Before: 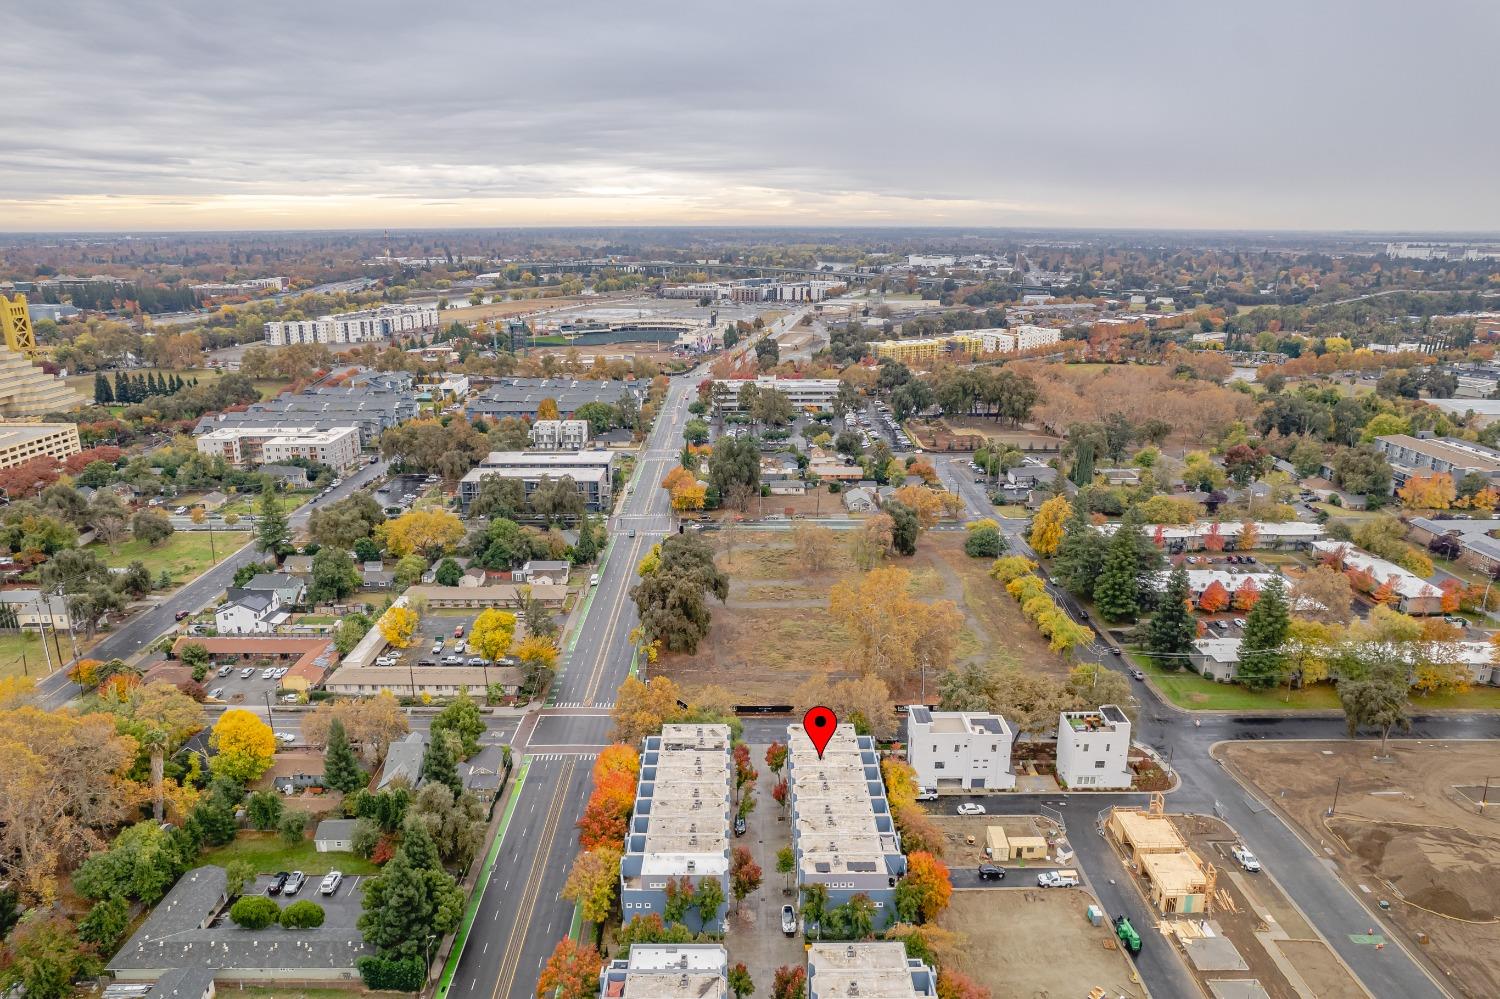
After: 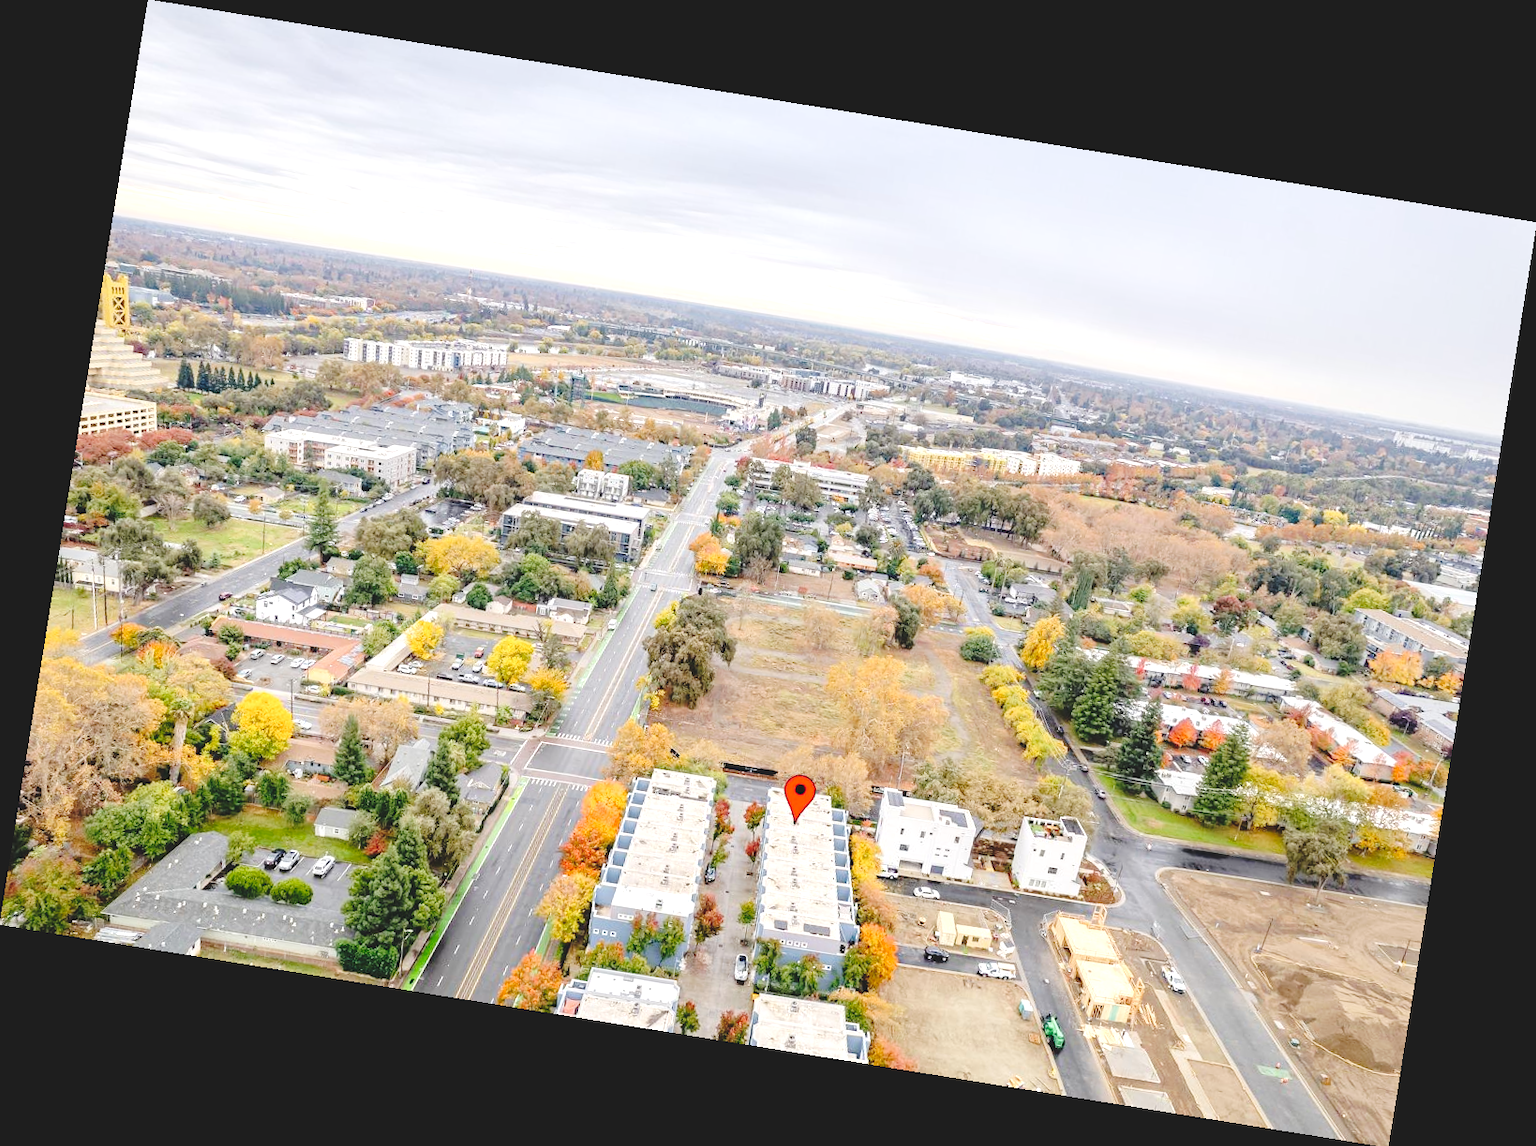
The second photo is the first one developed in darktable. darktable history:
exposure: black level correction 0, exposure 0.7 EV, compensate exposure bias true, compensate highlight preservation false
rotate and perspective: rotation 9.12°, automatic cropping off
tone curve: curves: ch0 [(0, 0) (0.003, 0.112) (0.011, 0.115) (0.025, 0.111) (0.044, 0.114) (0.069, 0.126) (0.1, 0.144) (0.136, 0.164) (0.177, 0.196) (0.224, 0.249) (0.277, 0.316) (0.335, 0.401) (0.399, 0.487) (0.468, 0.571) (0.543, 0.647) (0.623, 0.728) (0.709, 0.795) (0.801, 0.866) (0.898, 0.933) (1, 1)], preserve colors none
